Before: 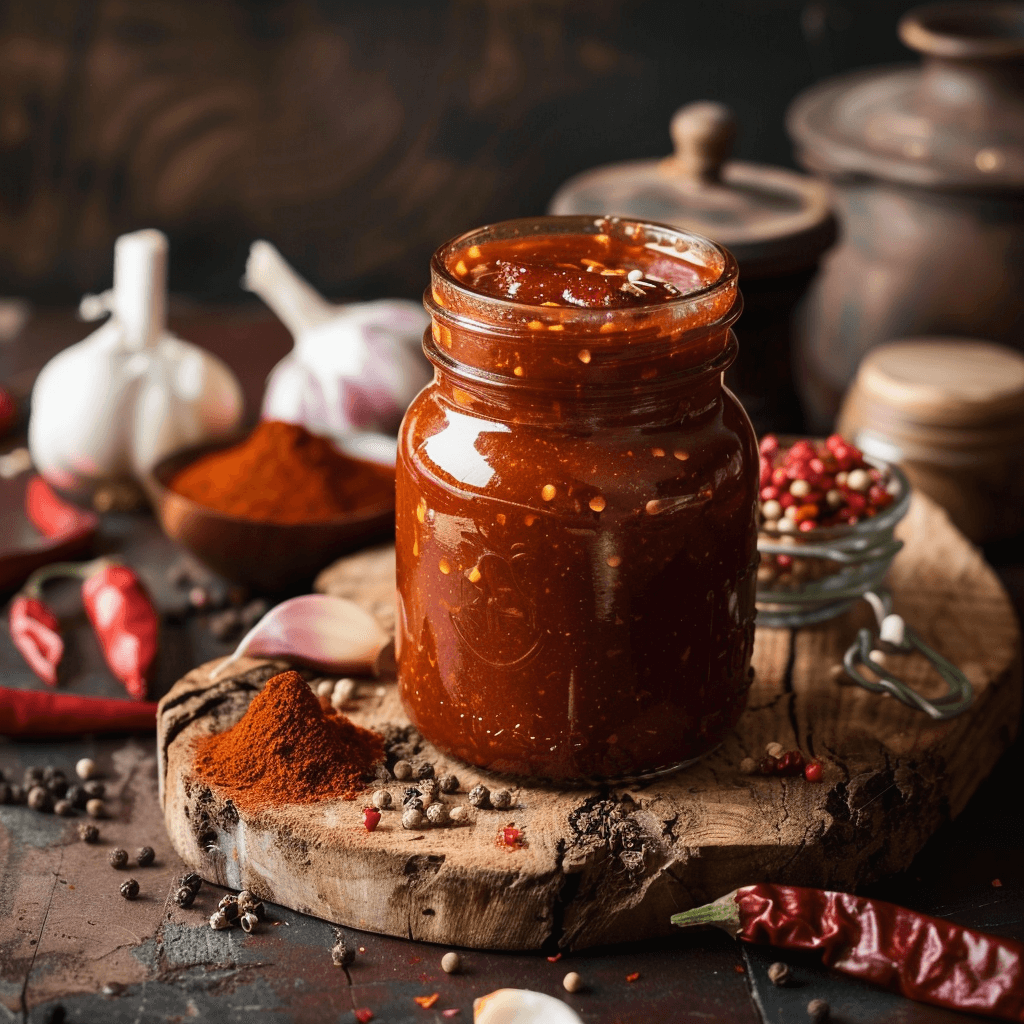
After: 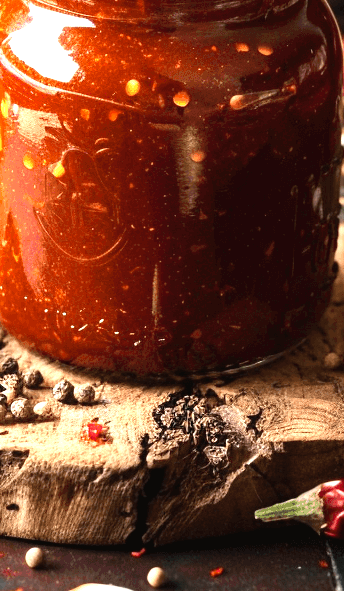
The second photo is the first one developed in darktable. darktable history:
crop: left 40.659%, top 39.569%, right 25.675%, bottom 2.652%
levels: levels [0, 0.352, 0.703]
